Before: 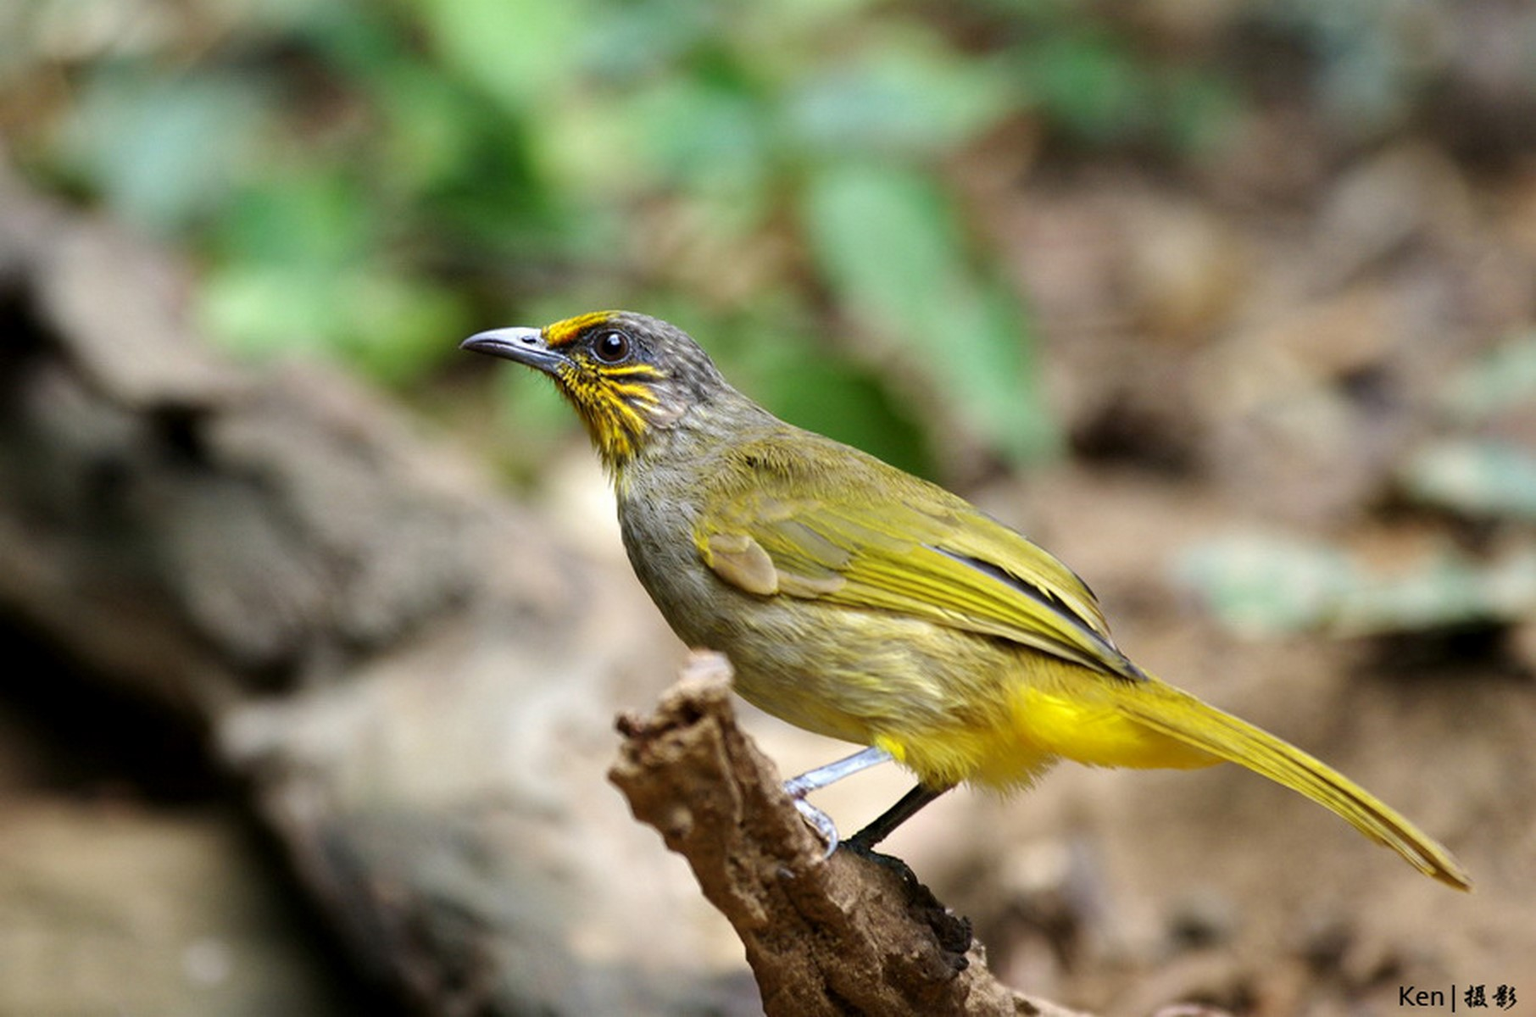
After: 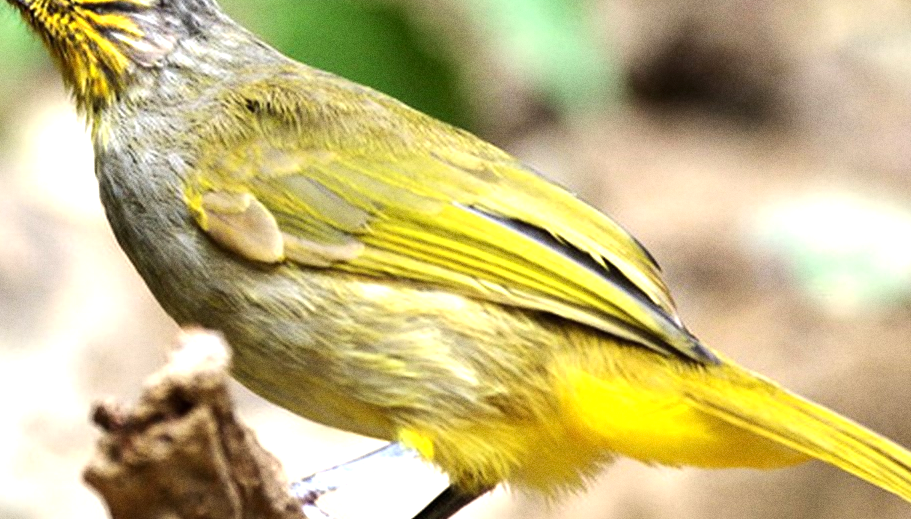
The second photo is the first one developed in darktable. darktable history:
exposure: black level correction 0, exposure 0.5 EV, compensate exposure bias true, compensate highlight preservation false
crop: left 35.03%, top 36.625%, right 14.663%, bottom 20.057%
grain: on, module defaults
tone equalizer: -8 EV -0.417 EV, -7 EV -0.389 EV, -6 EV -0.333 EV, -5 EV -0.222 EV, -3 EV 0.222 EV, -2 EV 0.333 EV, -1 EV 0.389 EV, +0 EV 0.417 EV, edges refinement/feathering 500, mask exposure compensation -1.57 EV, preserve details no
